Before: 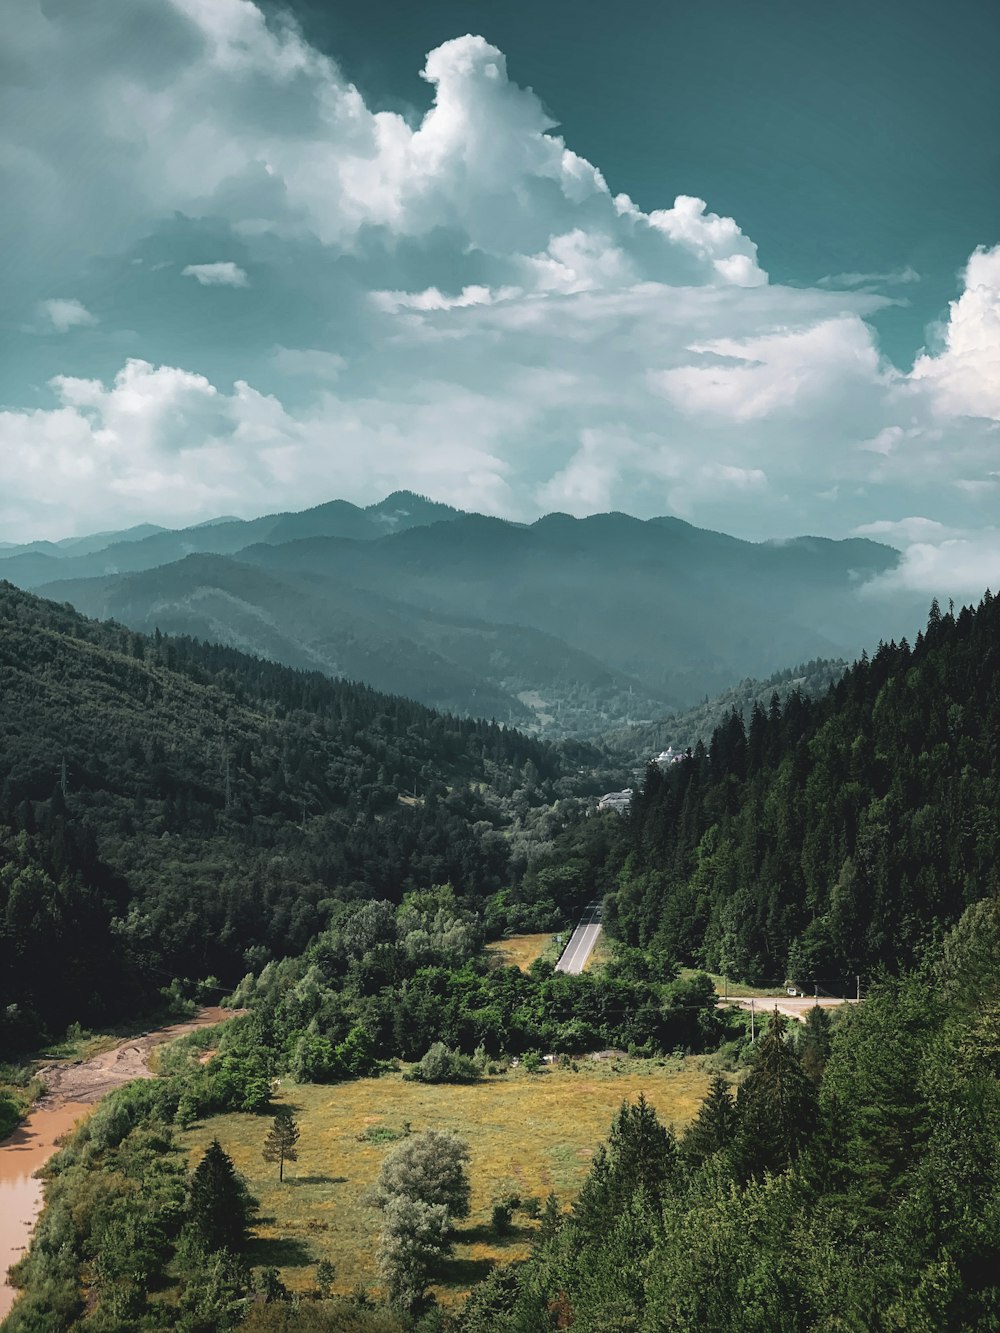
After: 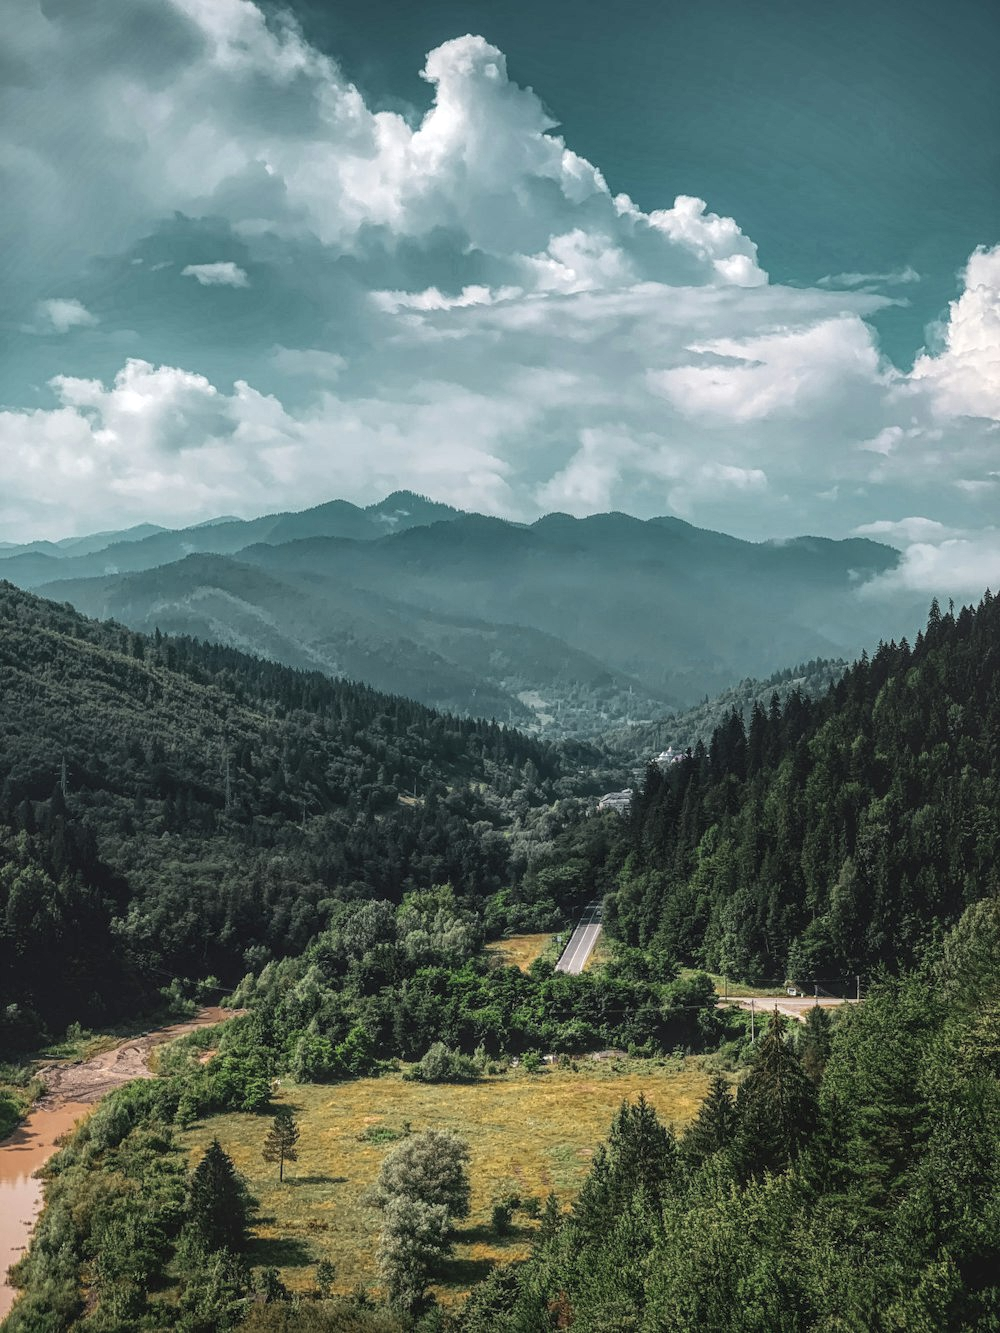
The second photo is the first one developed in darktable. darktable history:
local contrast: highlights 75%, shadows 55%, detail 176%, midtone range 0.214
